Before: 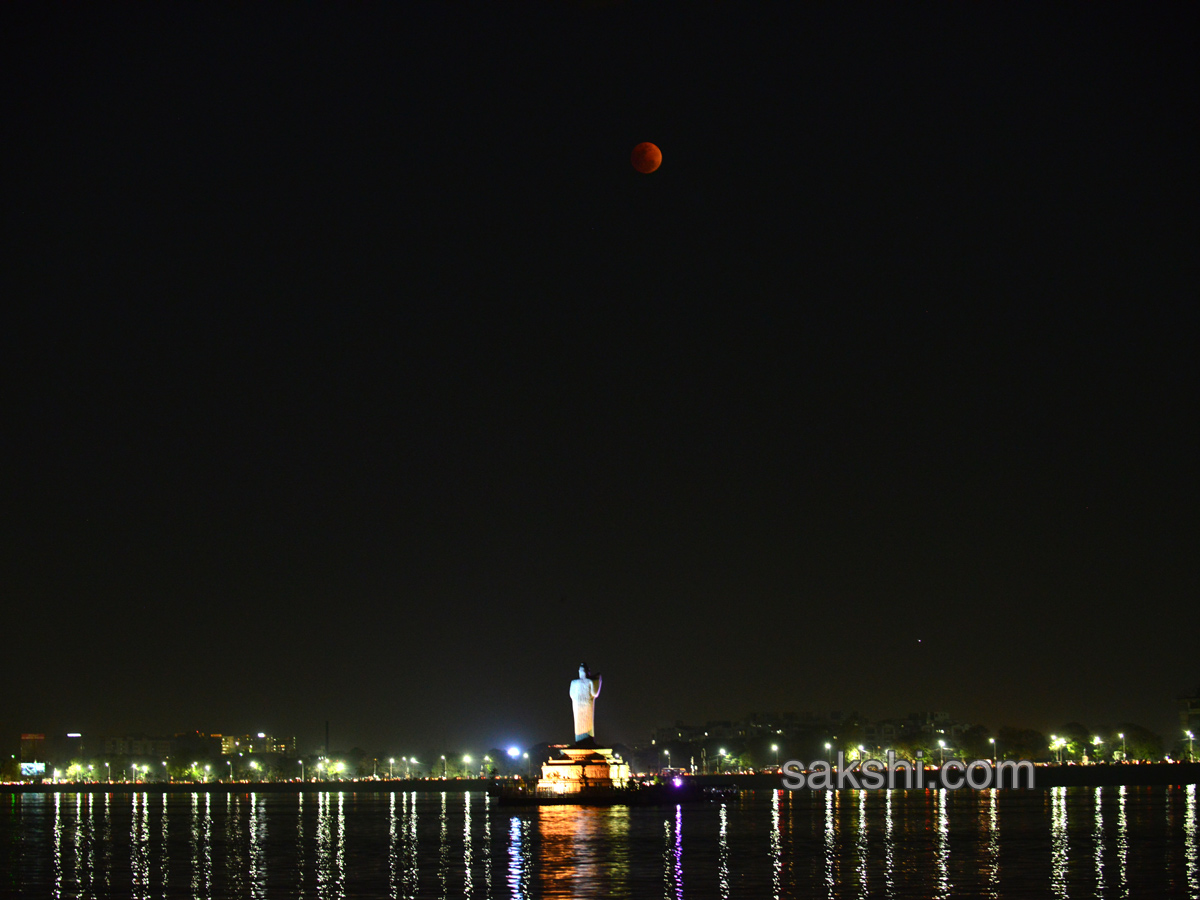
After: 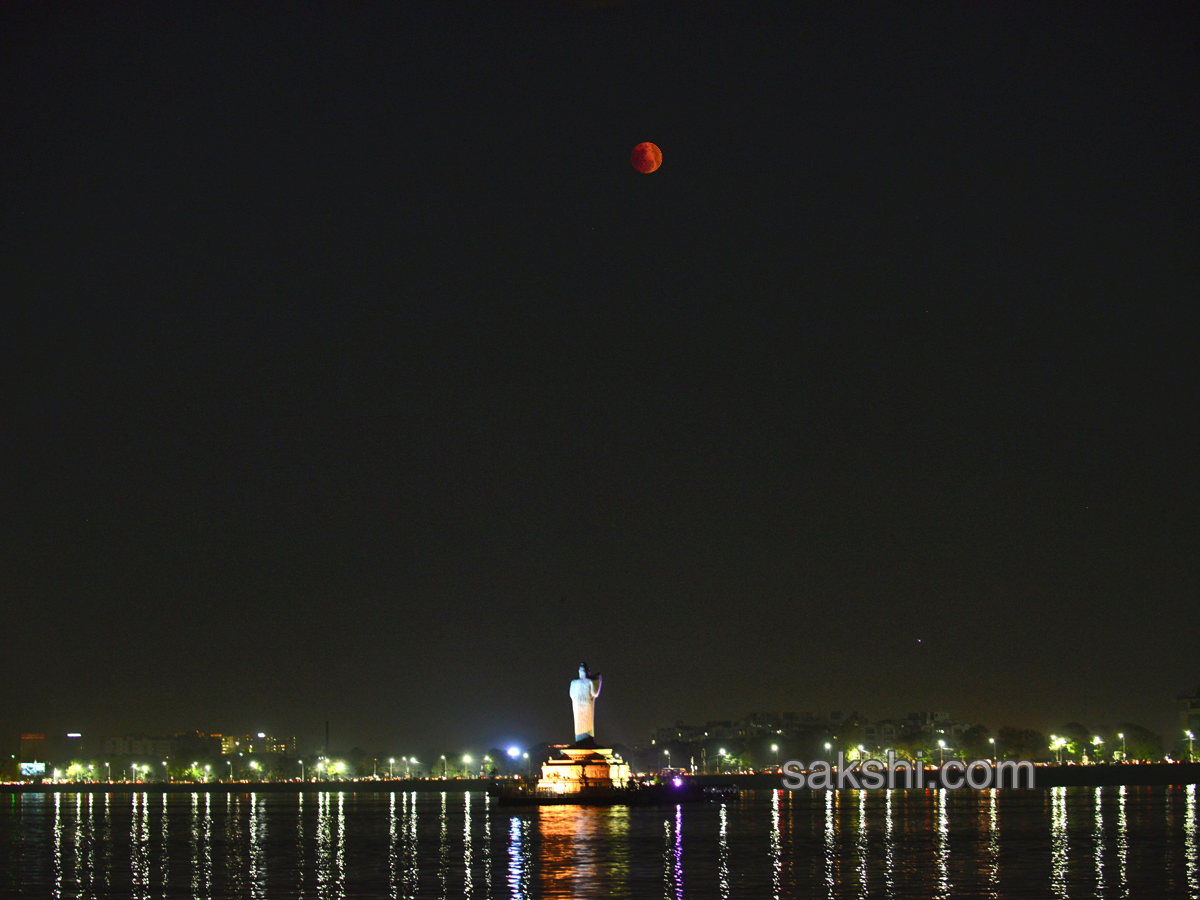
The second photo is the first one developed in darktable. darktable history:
shadows and highlights: shadows 61.35, white point adjustment 0.514, highlights -33.58, compress 84.25%
